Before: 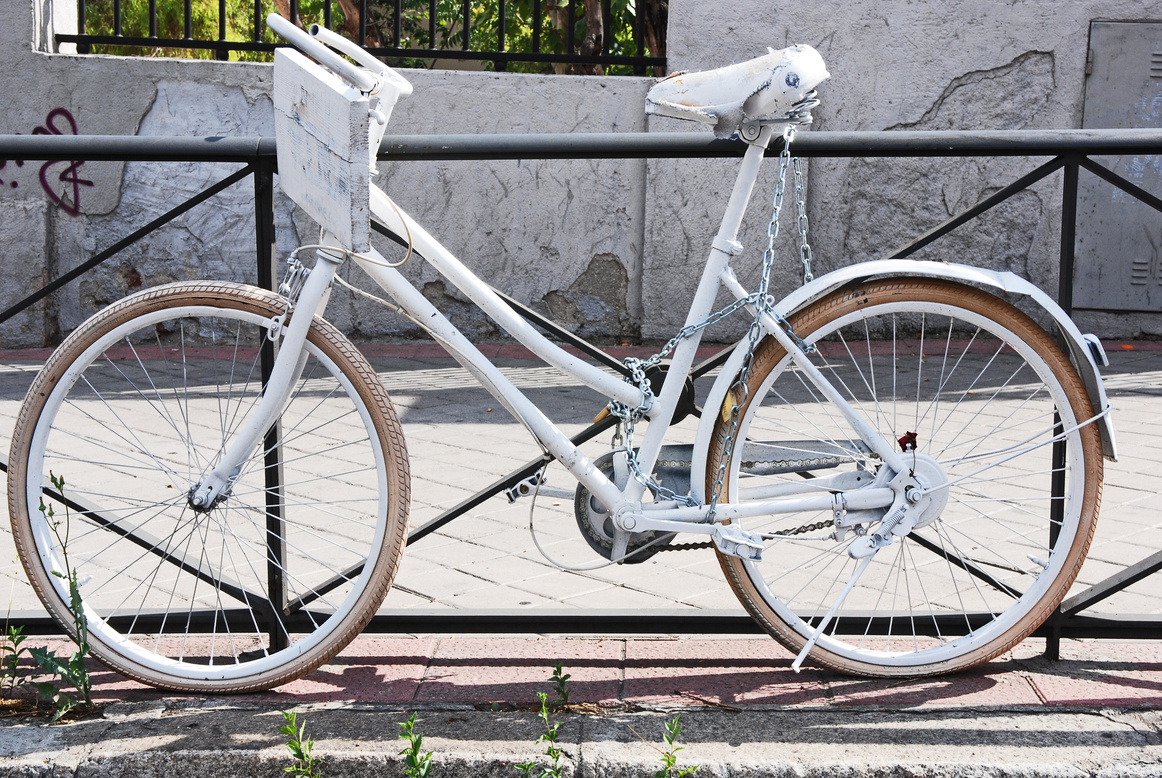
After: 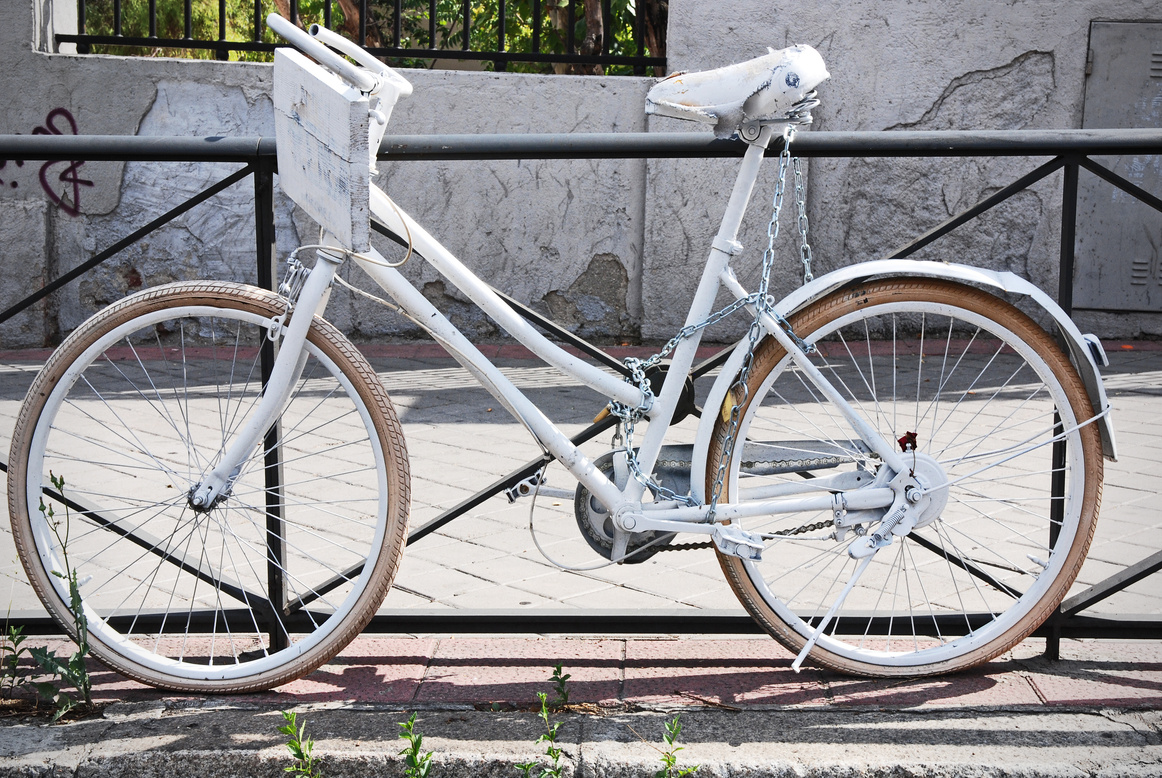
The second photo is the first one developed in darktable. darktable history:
vignetting: center (0, 0.009)
